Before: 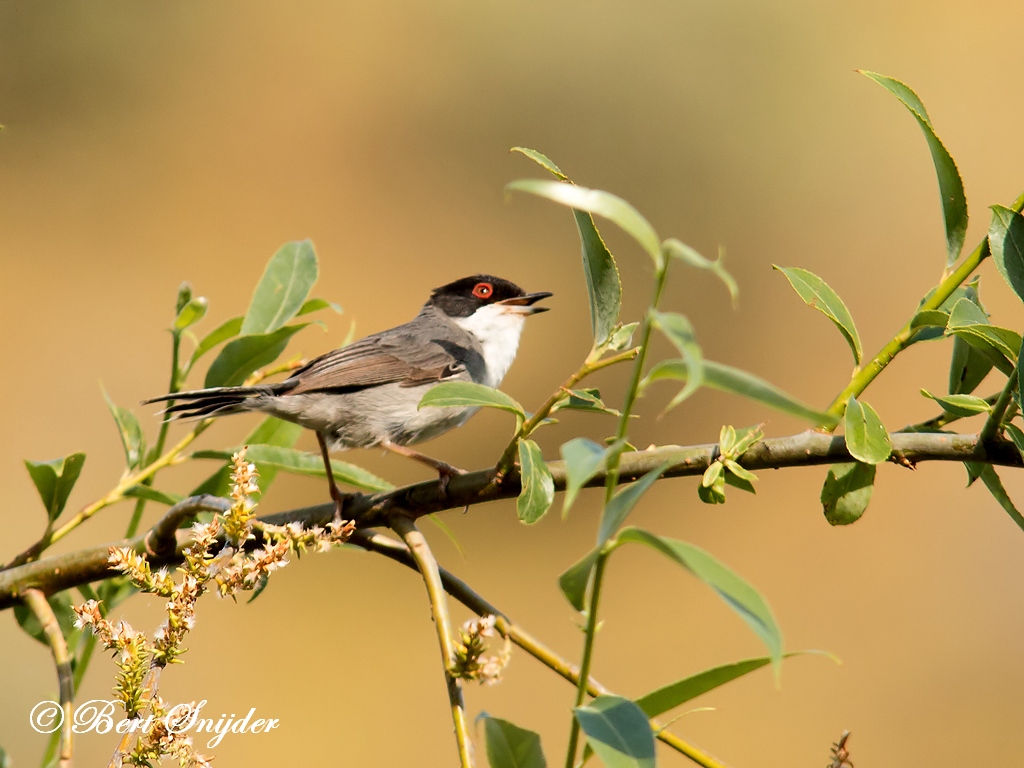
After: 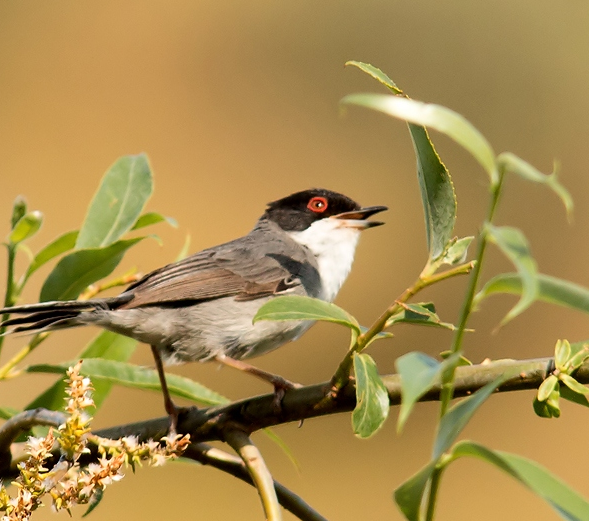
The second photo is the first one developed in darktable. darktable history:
crop: left 16.177%, top 11.305%, right 26.286%, bottom 20.746%
